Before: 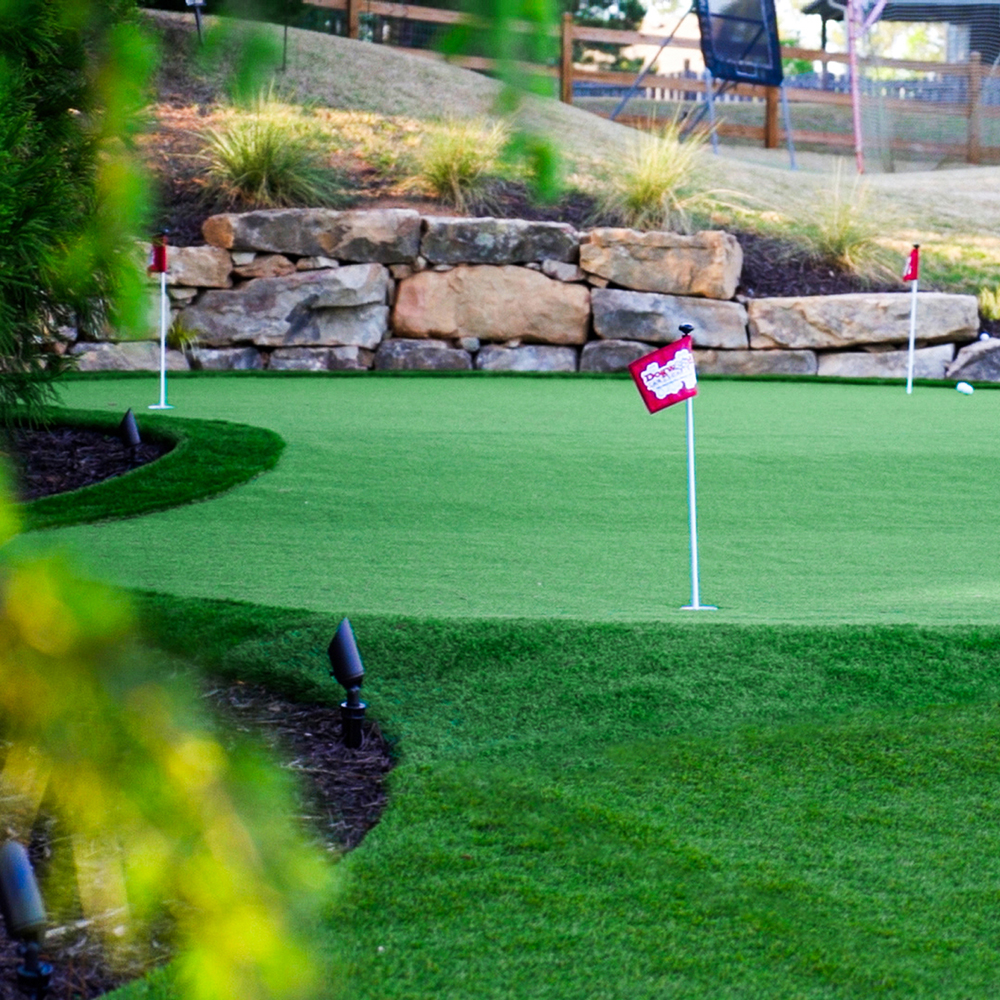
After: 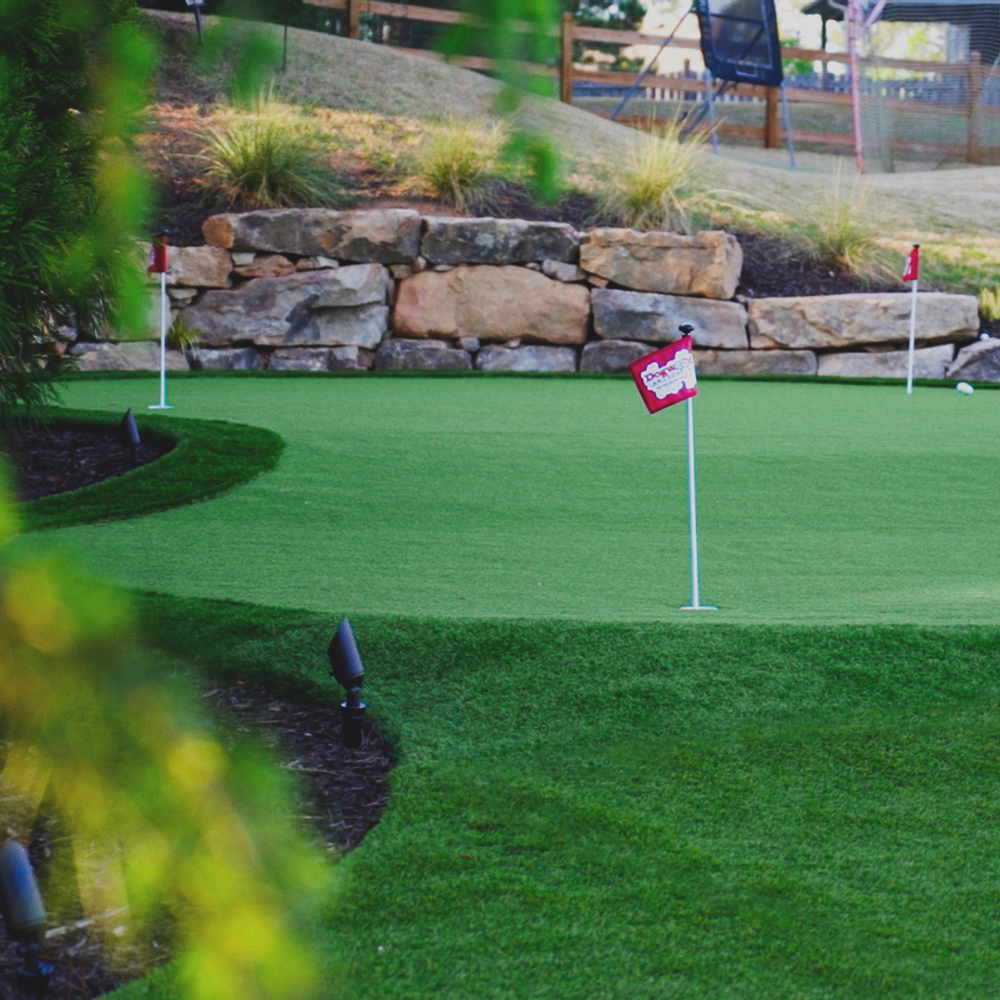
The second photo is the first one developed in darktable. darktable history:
exposure: black level correction -0.015, exposure -0.531 EV, compensate highlight preservation false
